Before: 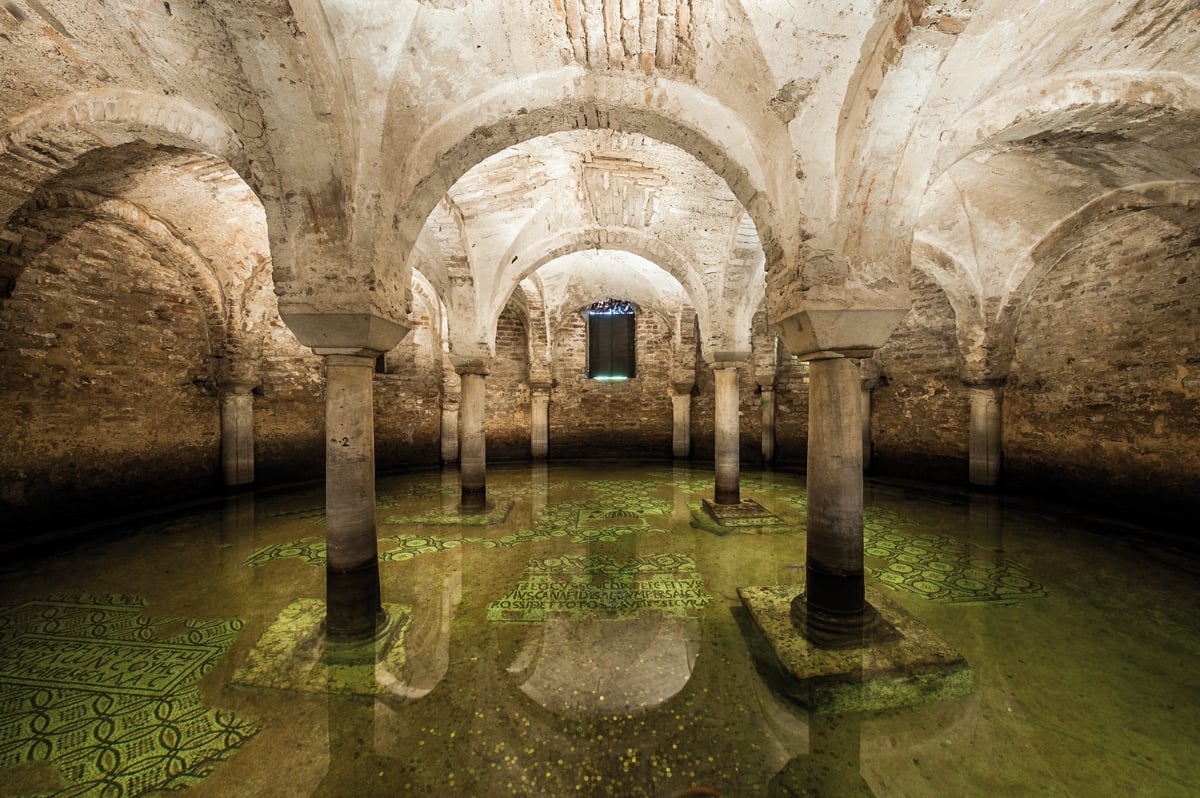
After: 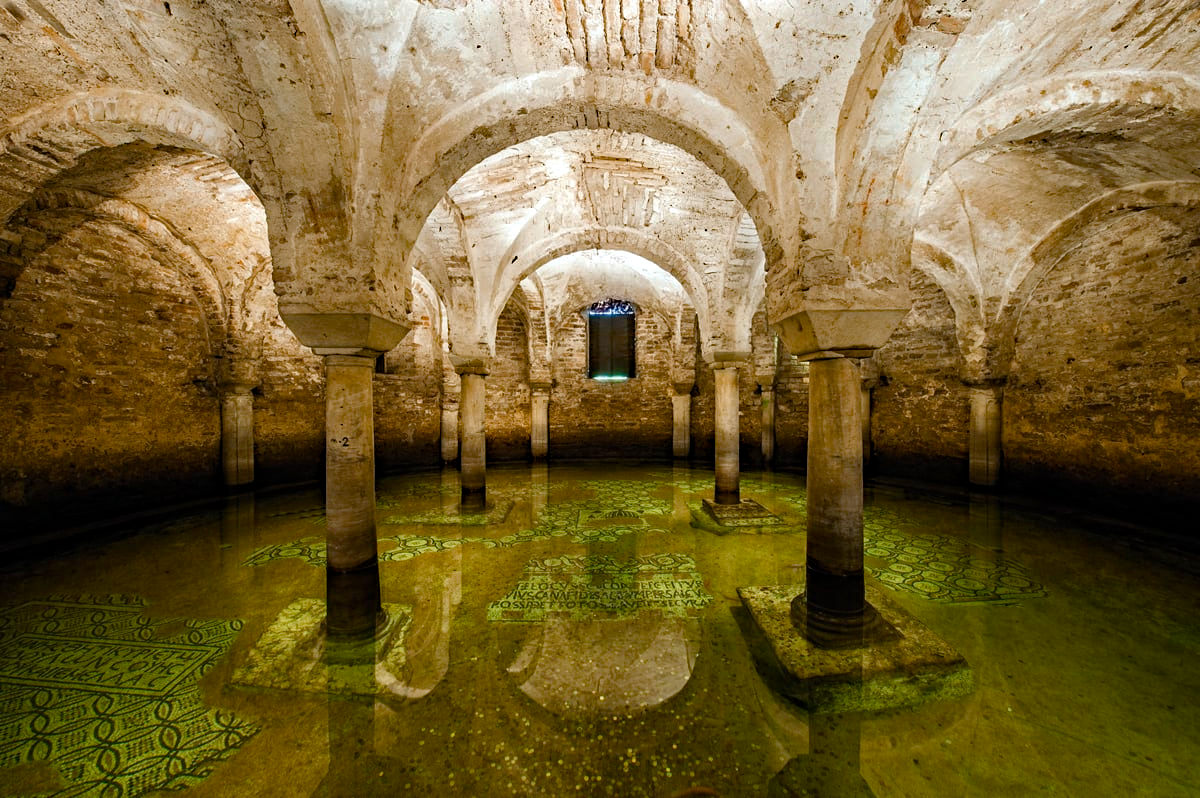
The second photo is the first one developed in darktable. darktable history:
haze removal: strength 0.5, distance 0.43, compatibility mode true, adaptive false
color balance rgb: perceptual saturation grading › global saturation 20%, perceptual saturation grading › highlights -25%, perceptual saturation grading › shadows 50%
